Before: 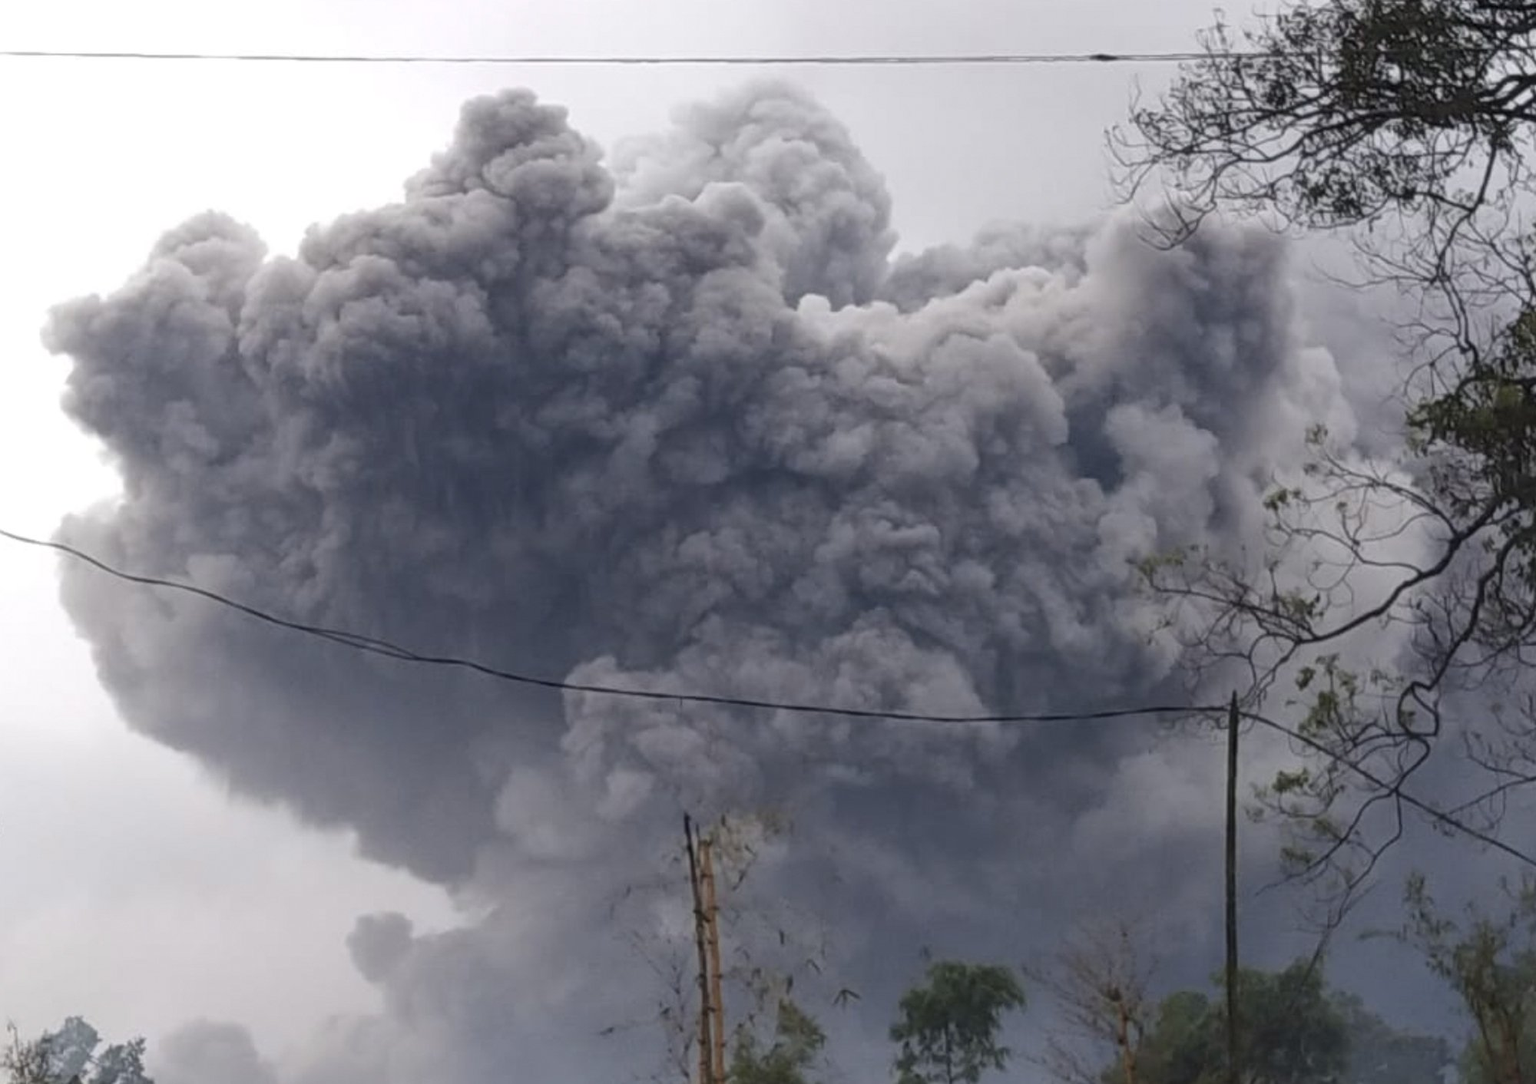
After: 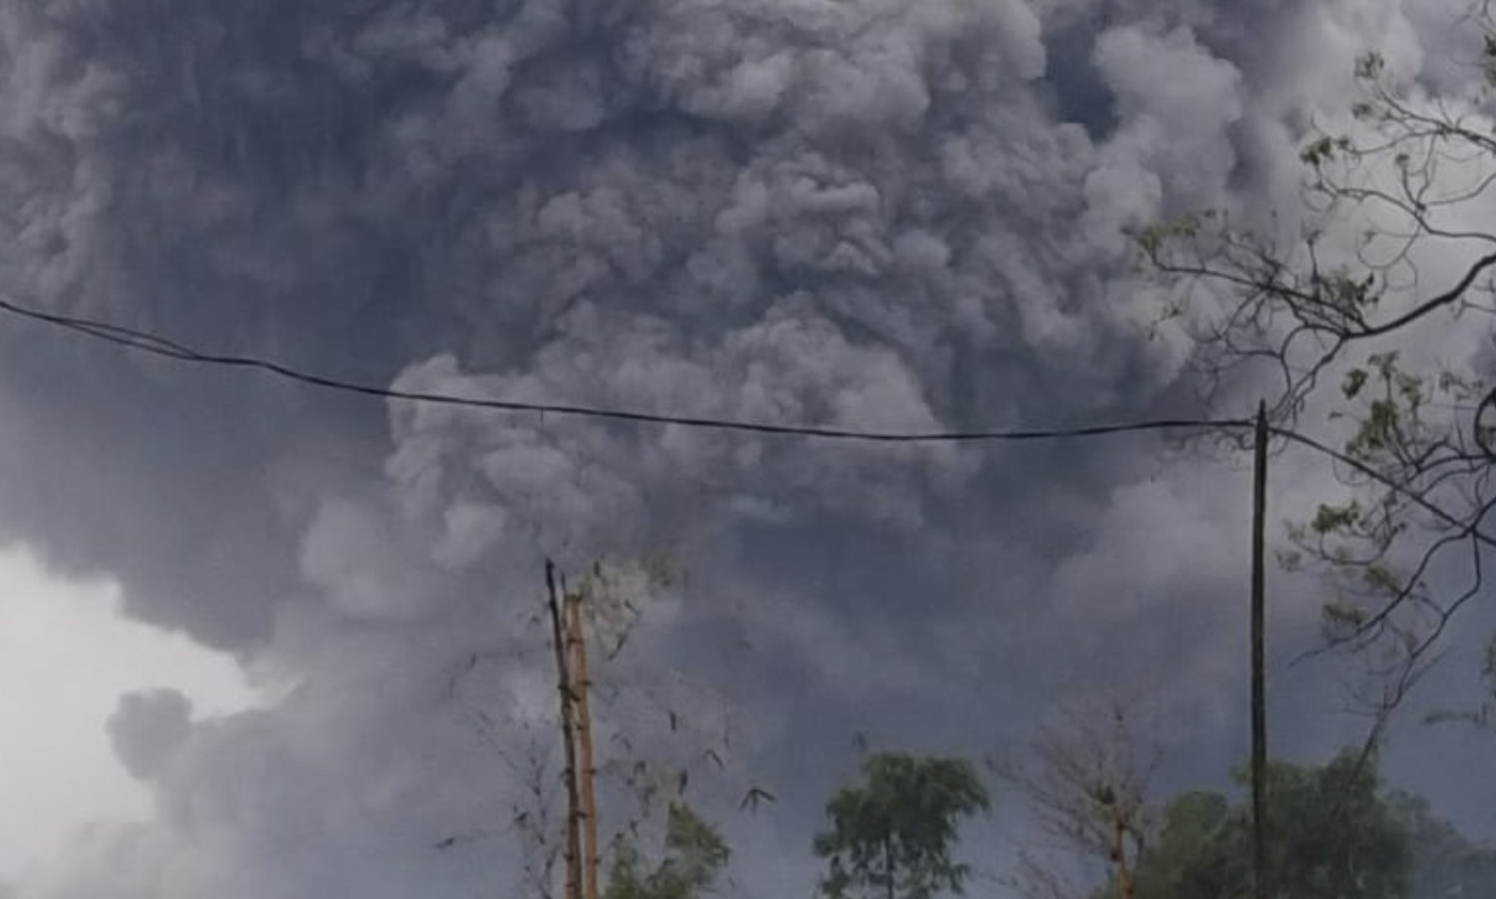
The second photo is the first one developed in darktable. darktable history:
crop and rotate: left 17.293%, top 35.461%, right 7.866%, bottom 0.87%
